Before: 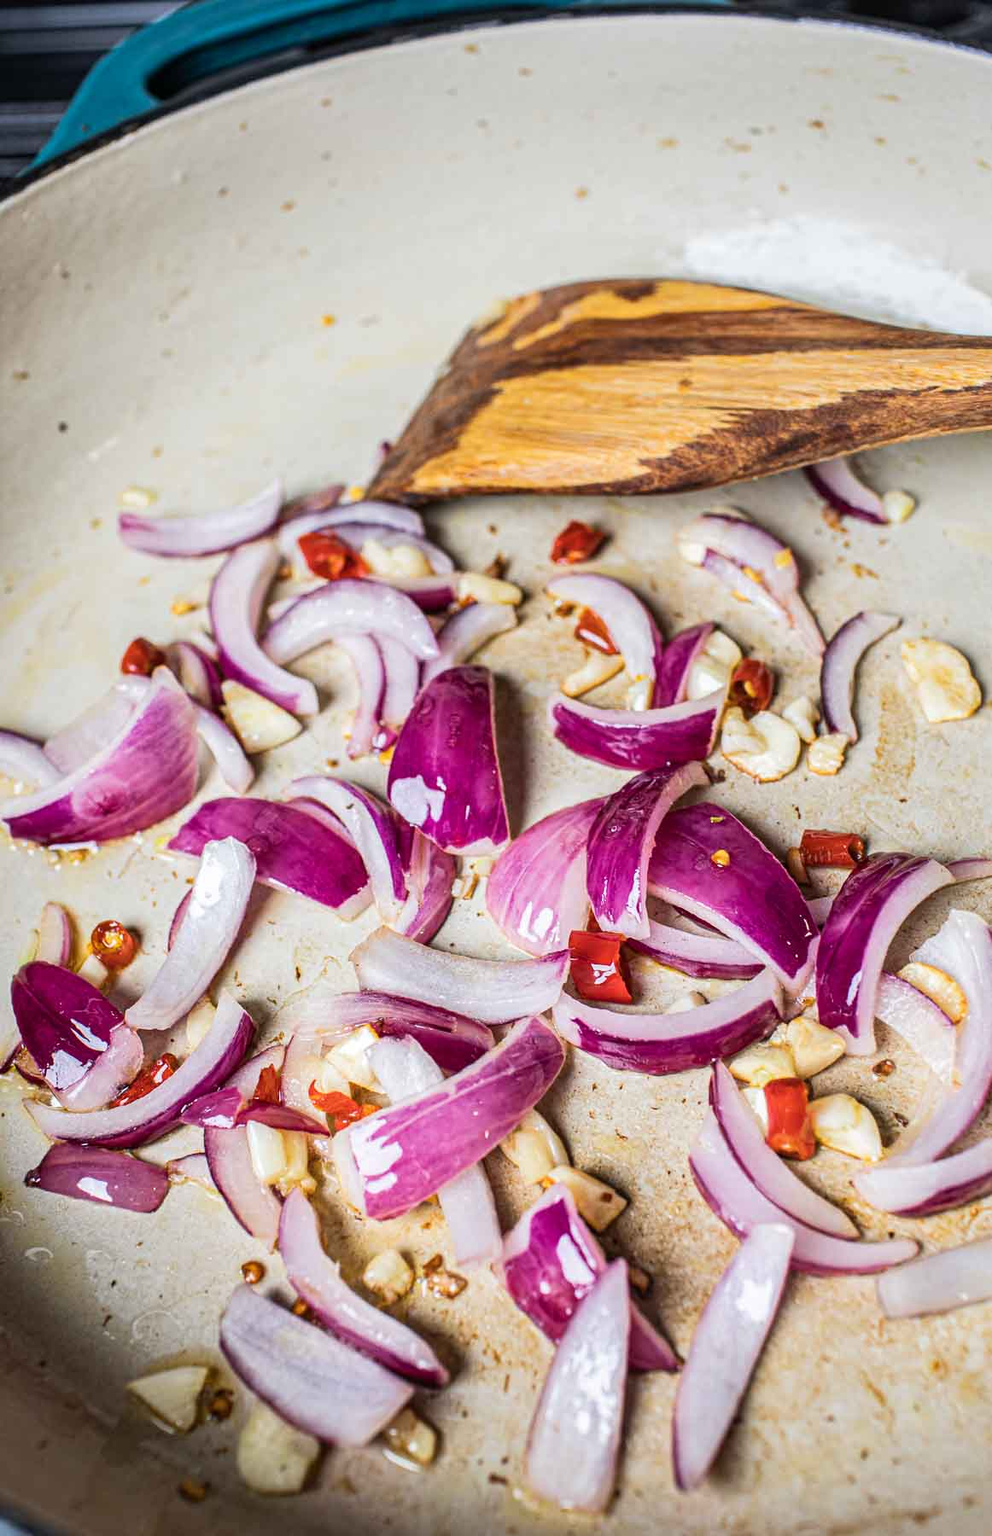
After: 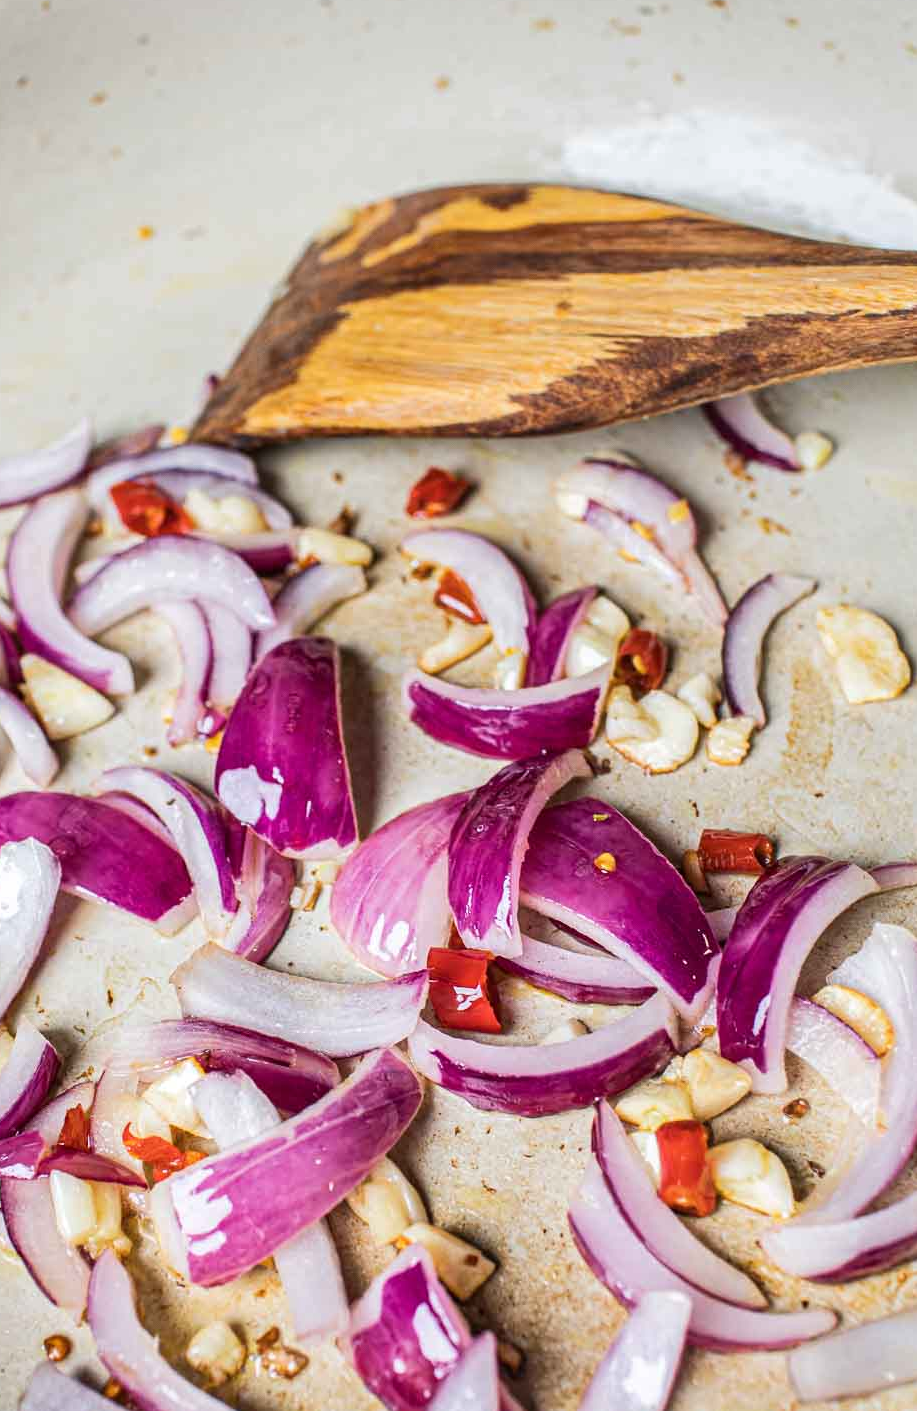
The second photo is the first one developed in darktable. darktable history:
crop and rotate: left 20.602%, top 8%, right 0.452%, bottom 13.572%
tone equalizer: edges refinement/feathering 500, mask exposure compensation -1.57 EV, preserve details no
